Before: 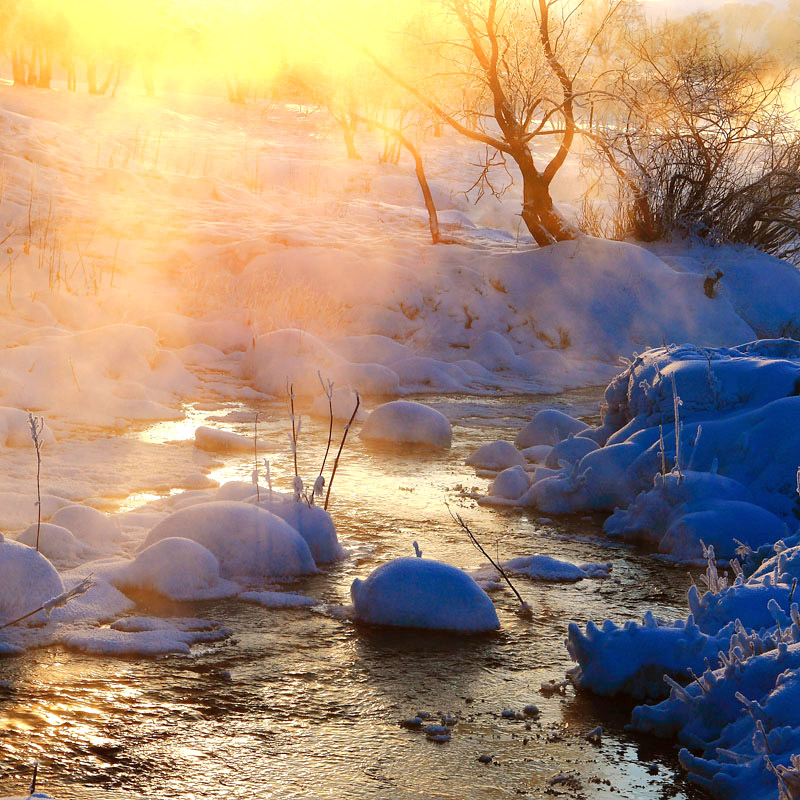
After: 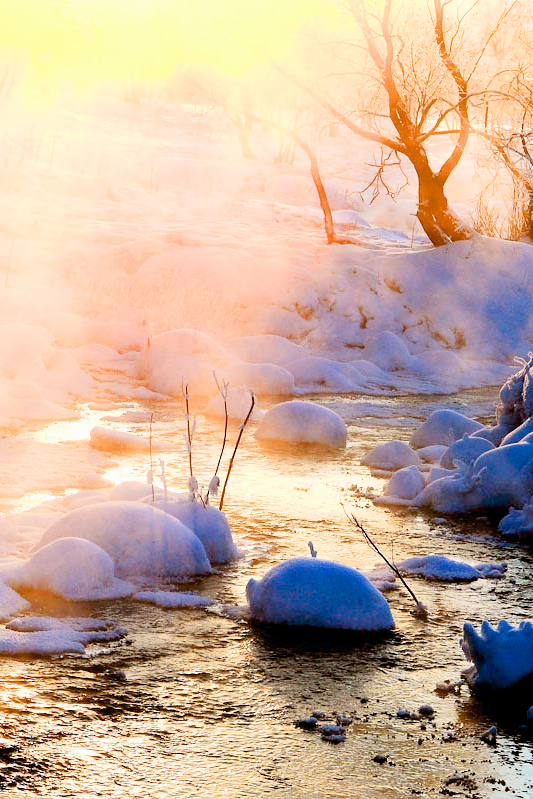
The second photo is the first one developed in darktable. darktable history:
filmic rgb: black relative exposure -7.75 EV, white relative exposure 4.35 EV, threshold 5.98 EV, hardness 3.76, latitude 49.68%, contrast 1.101, contrast in shadows safe, enable highlight reconstruction true
exposure: black level correction 0.011, exposure 1.076 EV, compensate highlight preservation false
crop and rotate: left 13.33%, right 19.971%
